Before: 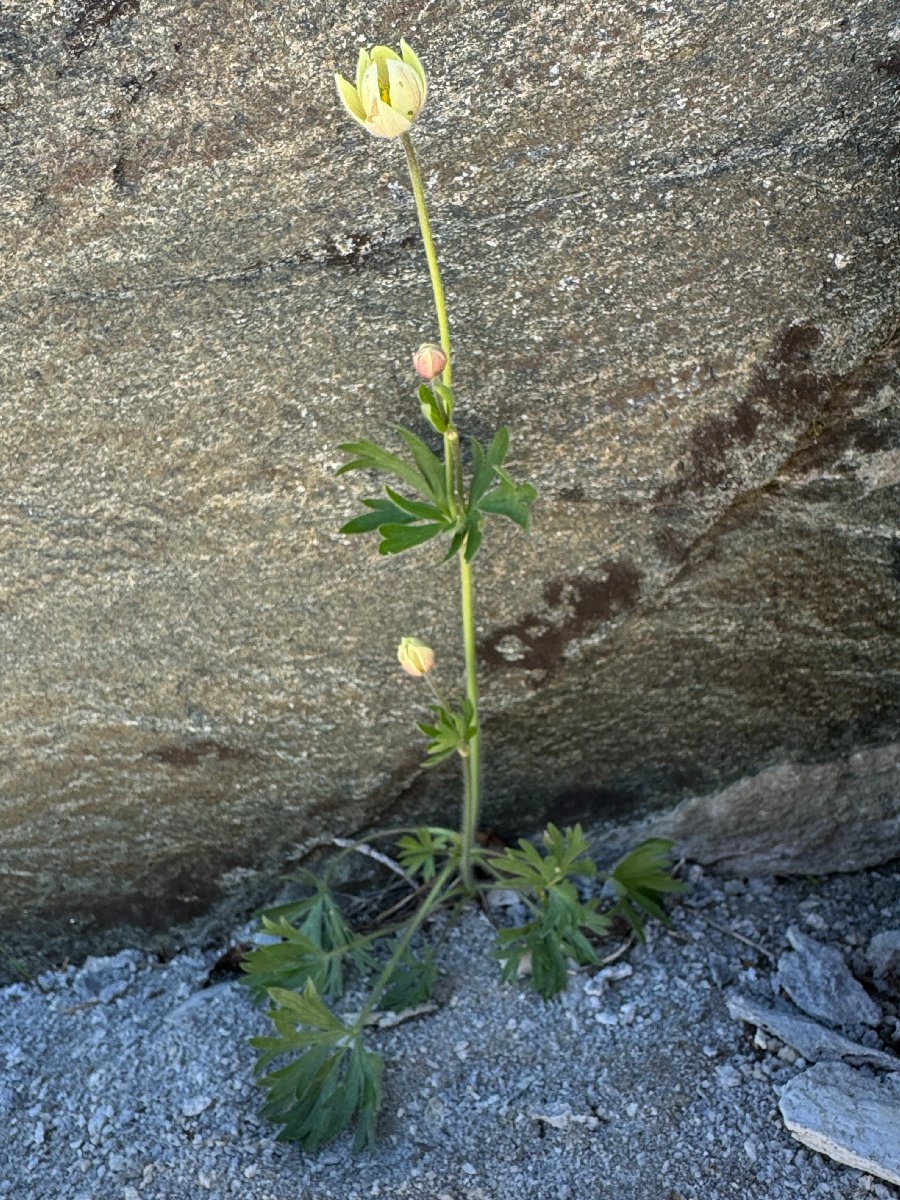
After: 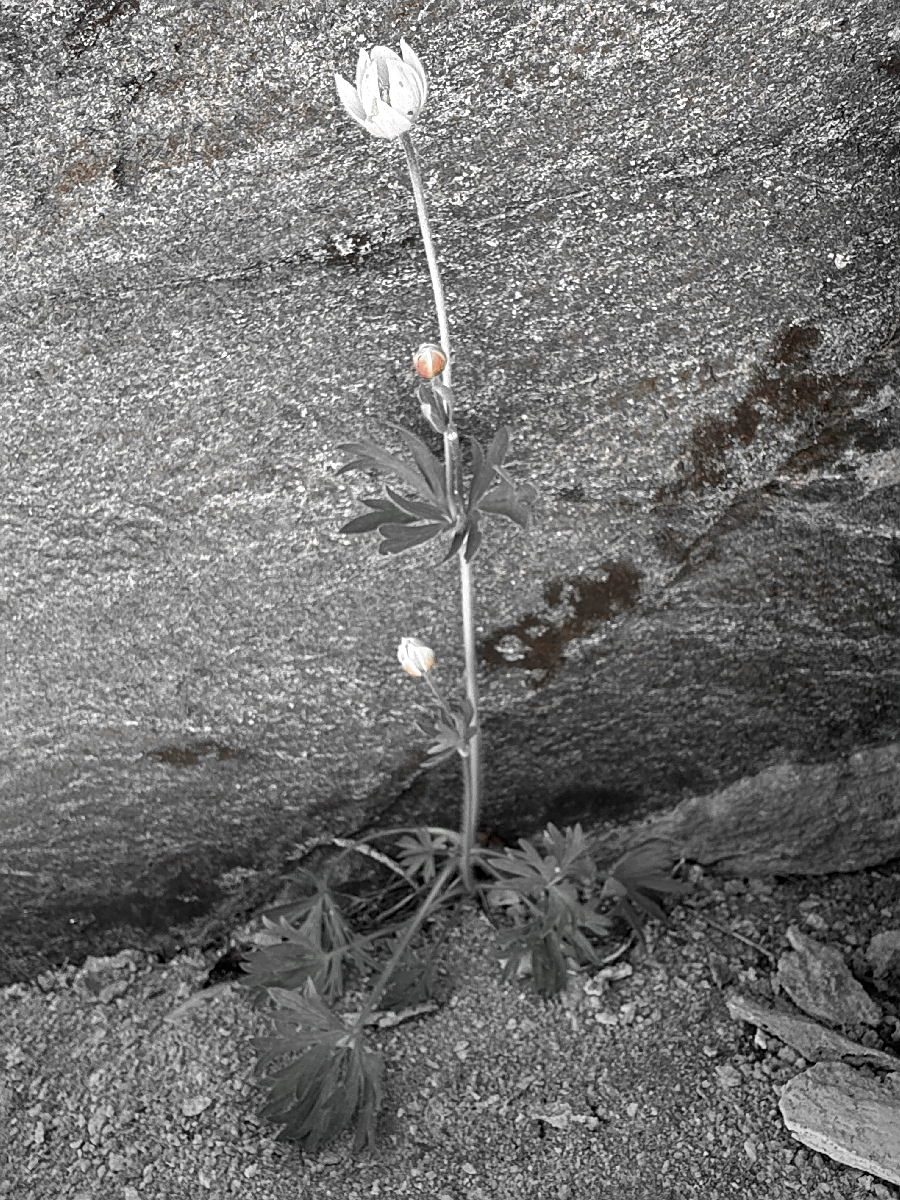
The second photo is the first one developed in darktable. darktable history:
sharpen: on, module defaults
color zones: curves: ch0 [(0, 0.497) (0.096, 0.361) (0.221, 0.538) (0.429, 0.5) (0.571, 0.5) (0.714, 0.5) (0.857, 0.5) (1, 0.497)]; ch1 [(0, 0.5) (0.143, 0.5) (0.257, -0.002) (0.429, 0.04) (0.571, -0.001) (0.714, -0.015) (0.857, 0.024) (1, 0.5)]
